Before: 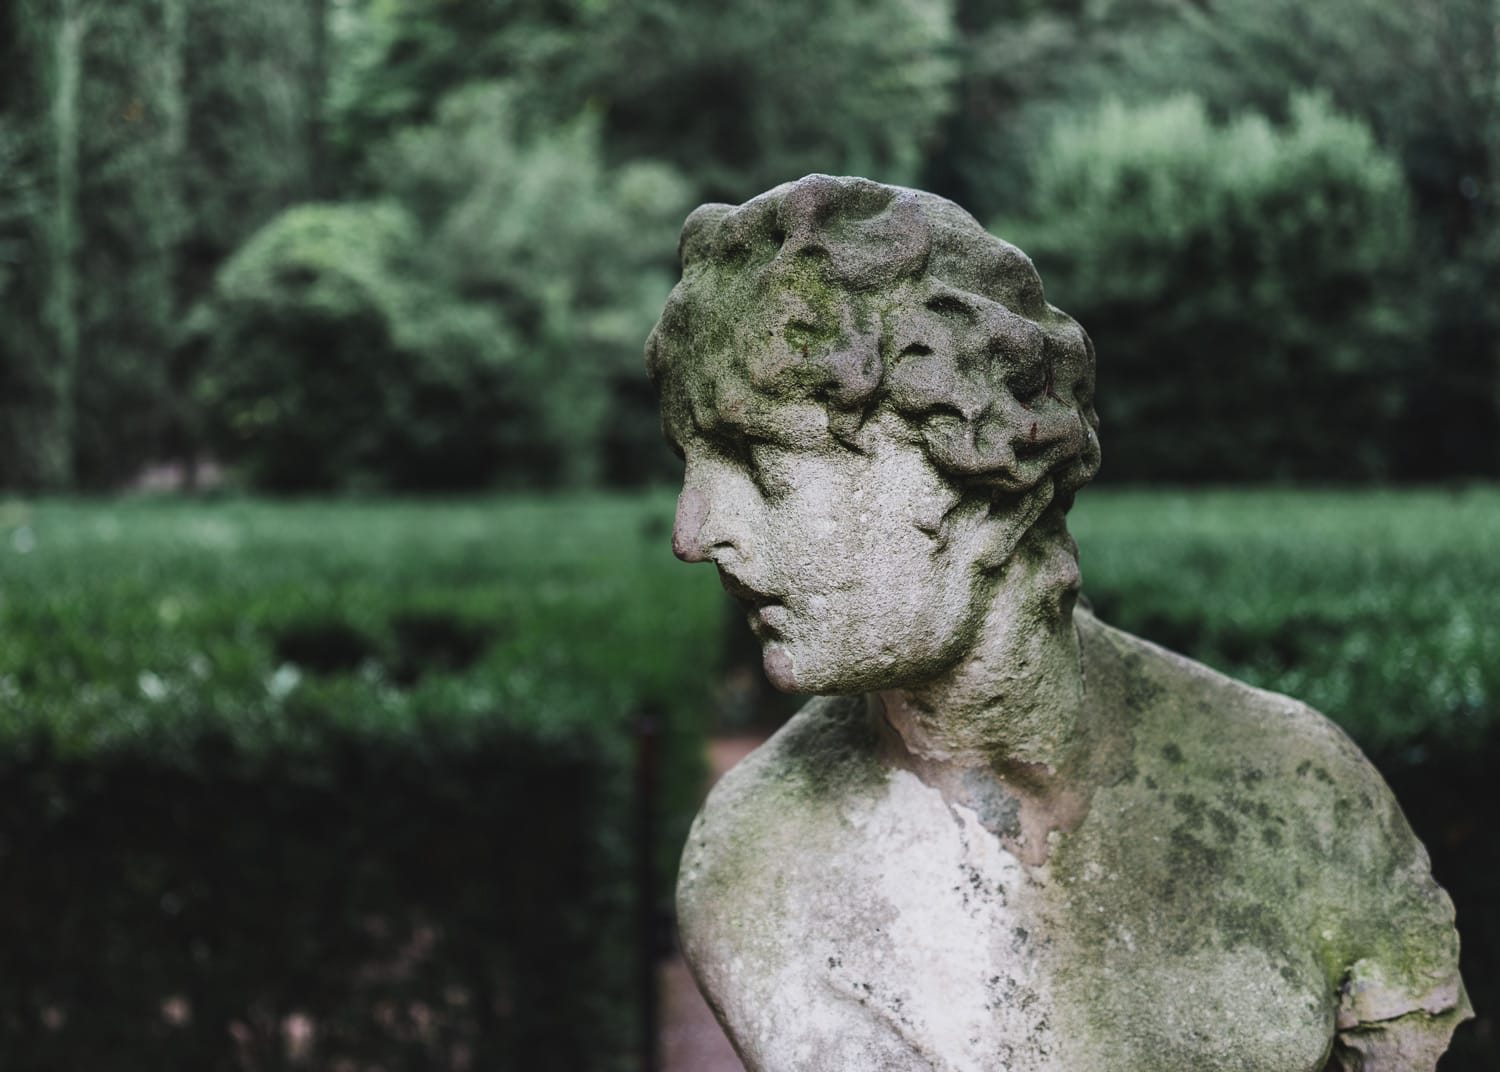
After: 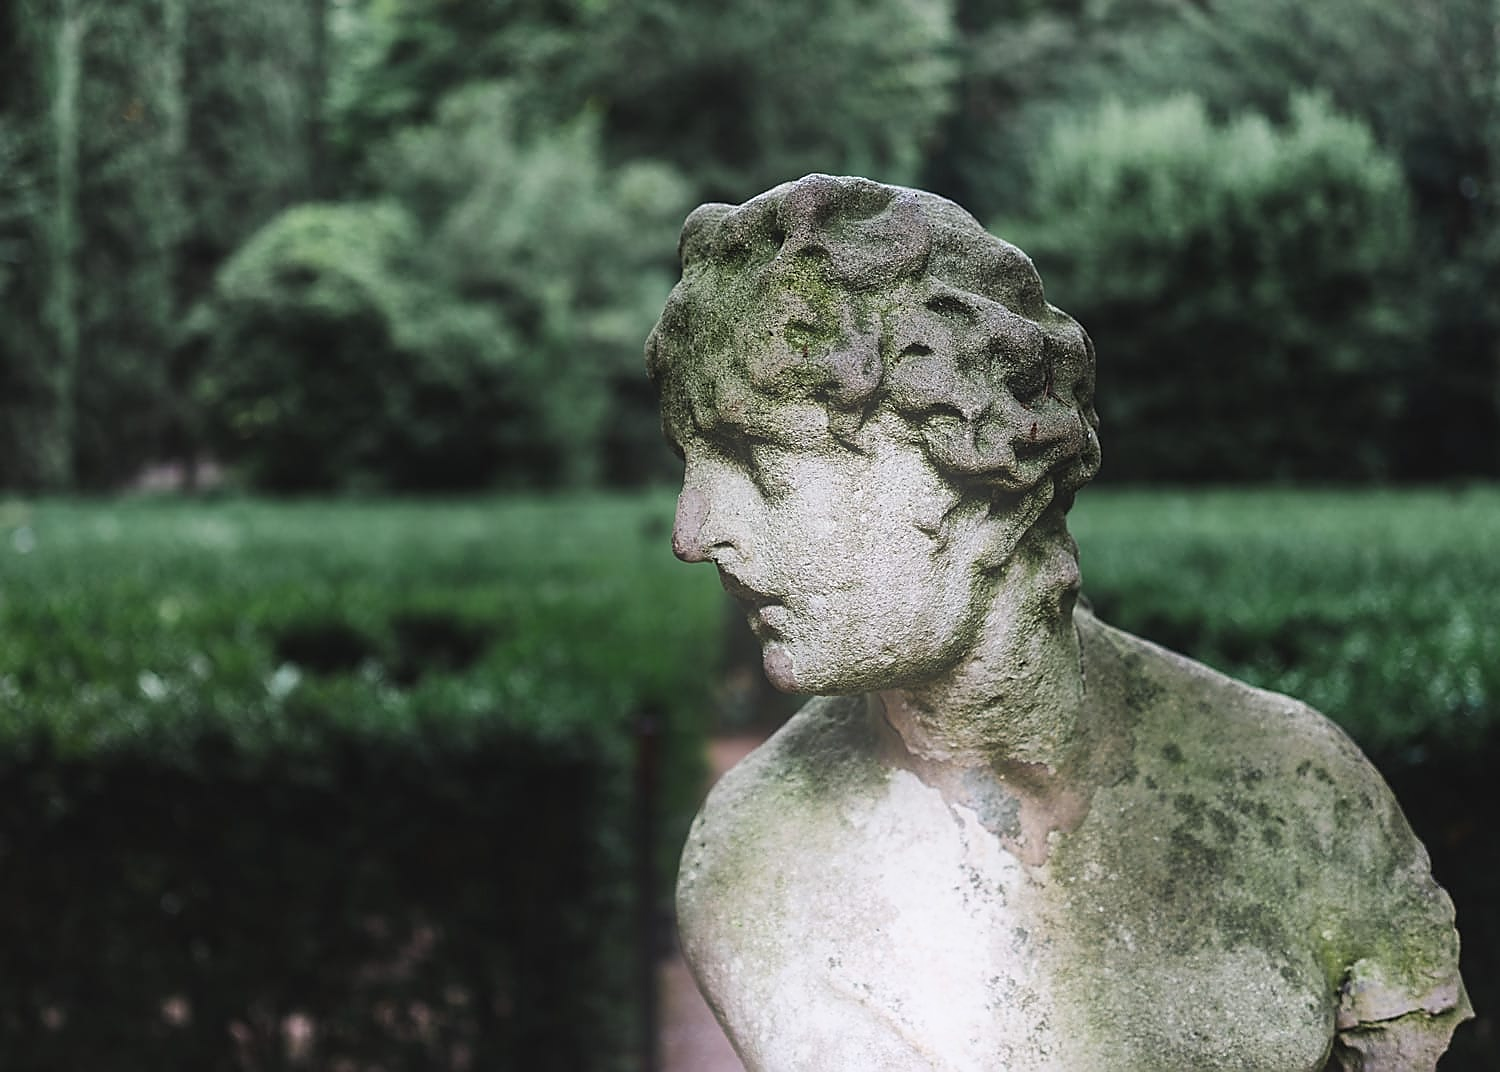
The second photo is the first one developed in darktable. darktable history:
sharpen: radius 1.4, amount 1.25, threshold 0.7
bloom: on, module defaults
